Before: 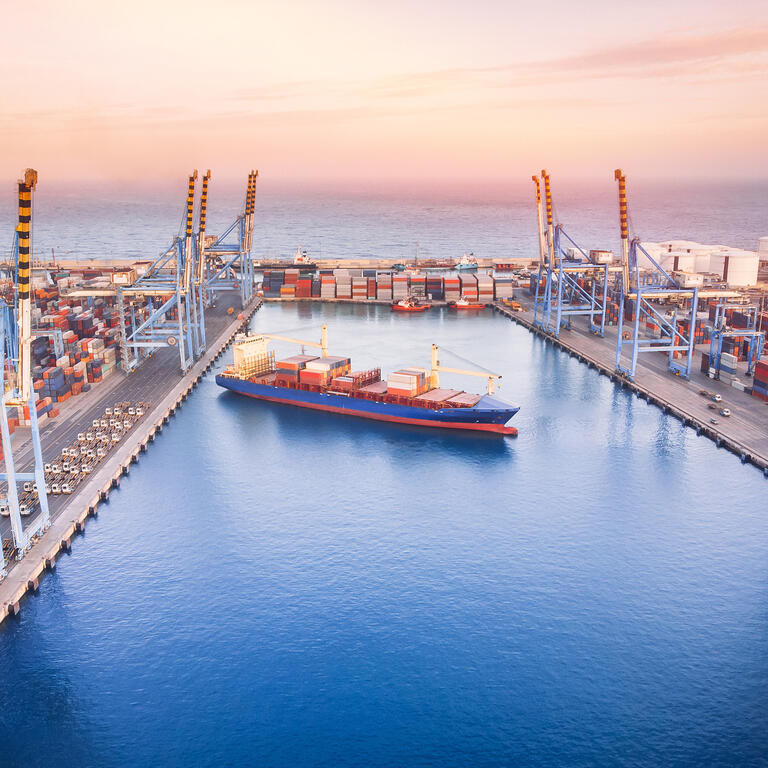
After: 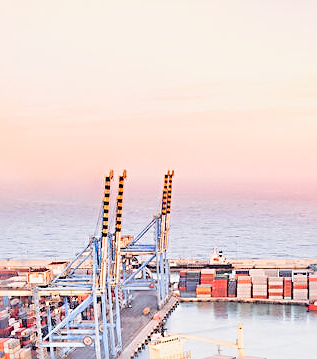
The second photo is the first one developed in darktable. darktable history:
crop and rotate: left 11.001%, top 0.081%, right 47.656%, bottom 53.06%
filmic rgb: black relative exposure -5.06 EV, white relative exposure 3.54 EV, hardness 3.18, contrast 1.202, highlights saturation mix -49.1%
levels: levels [0, 0.397, 0.955]
sharpen: radius 2.85, amount 0.707
